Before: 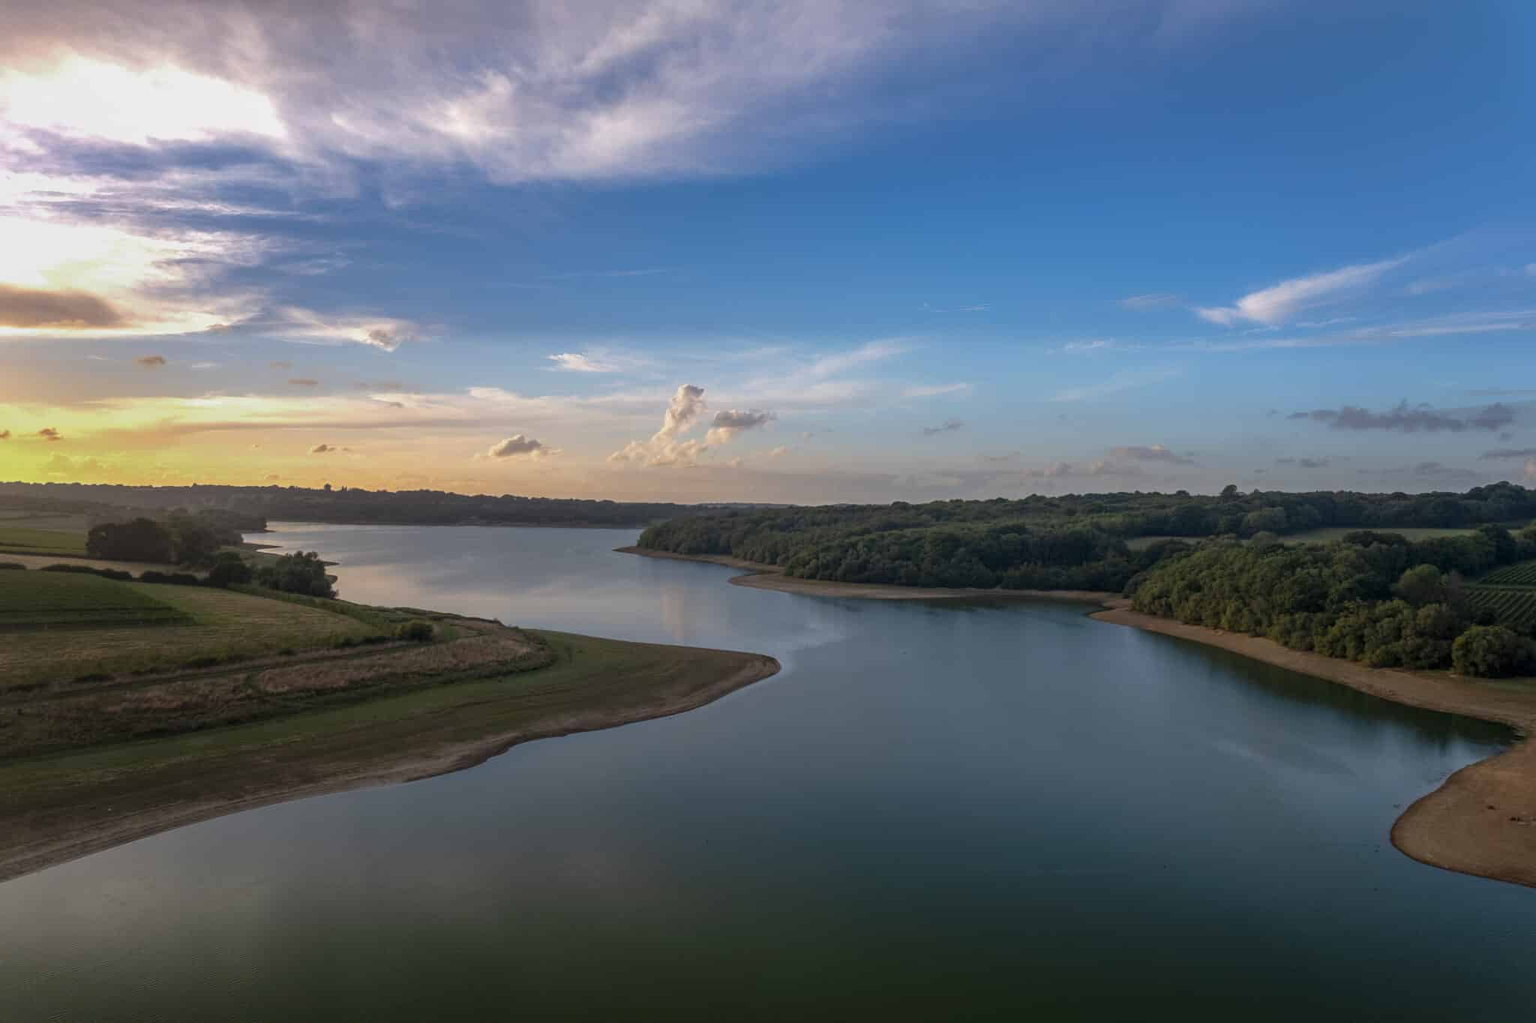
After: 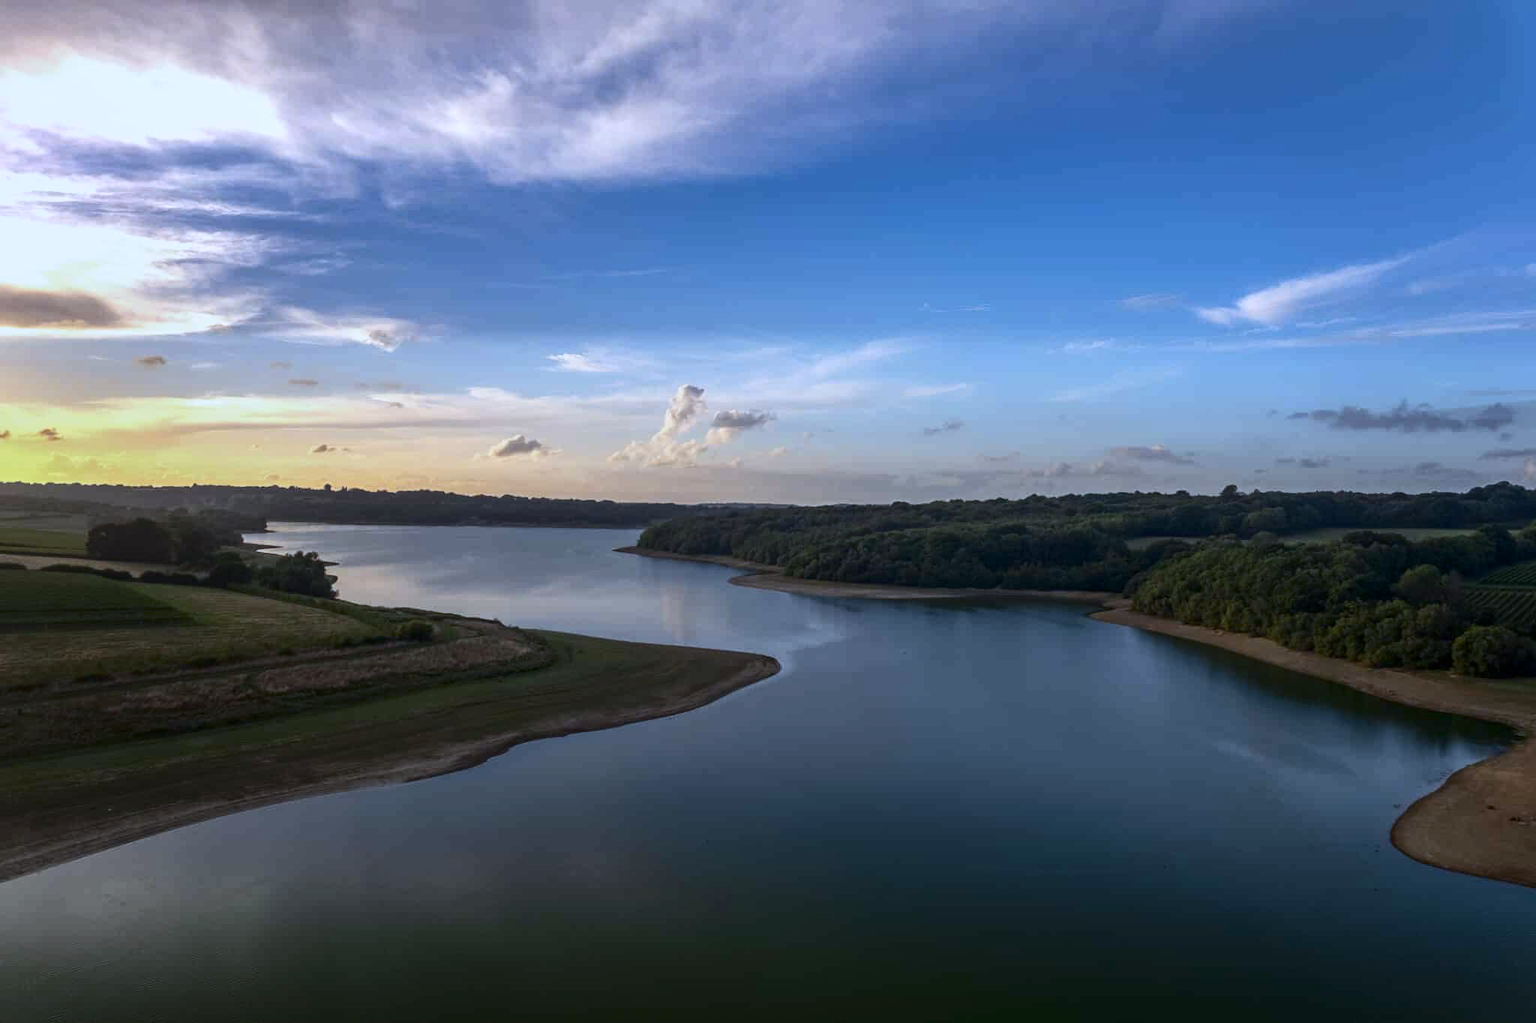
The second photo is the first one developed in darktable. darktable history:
contrast brightness saturation: contrast 0.22
white balance: red 0.931, blue 1.11
